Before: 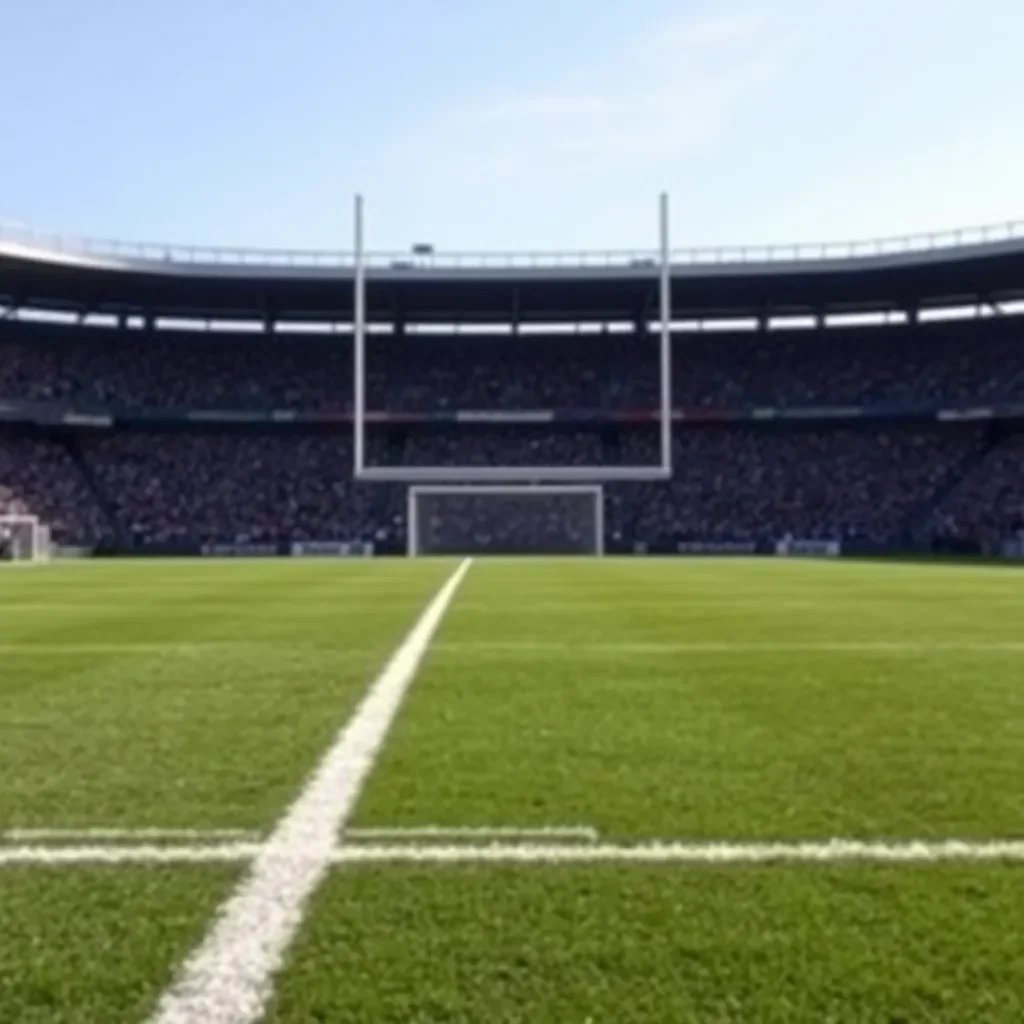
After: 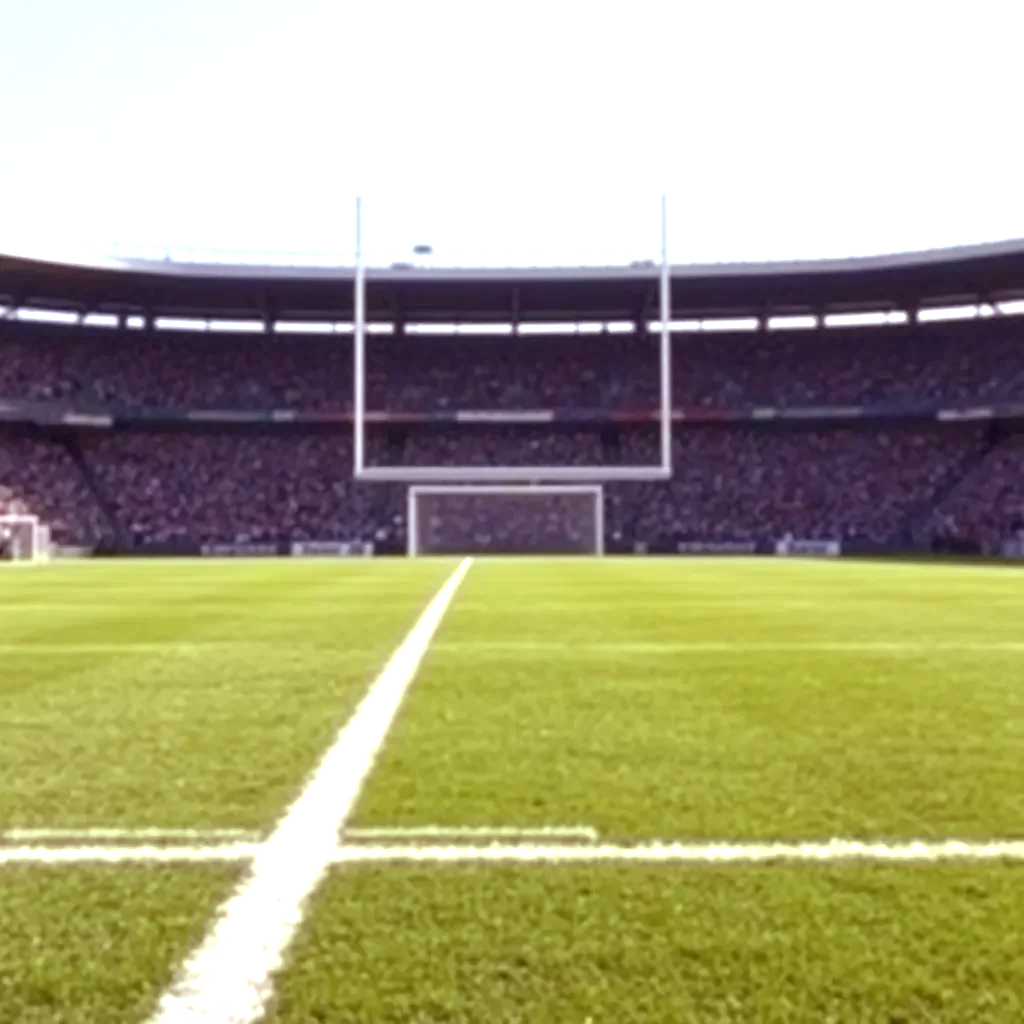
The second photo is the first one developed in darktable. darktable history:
exposure: black level correction 0, exposure 1 EV, compensate highlight preservation false
rgb levels: mode RGB, independent channels, levels [[0, 0.474, 1], [0, 0.5, 1], [0, 0.5, 1]]
